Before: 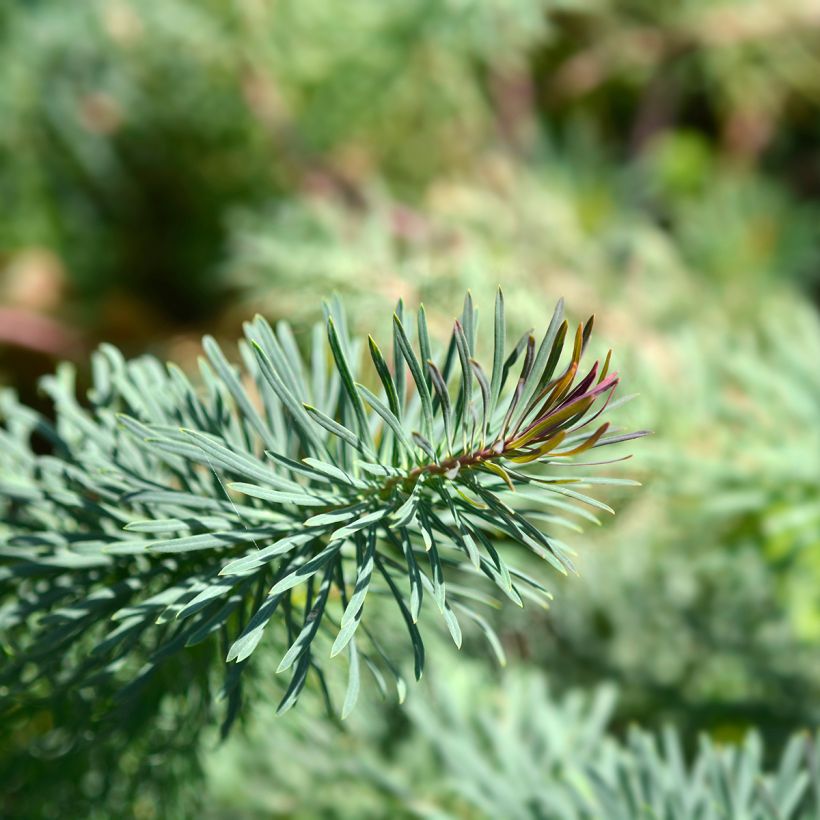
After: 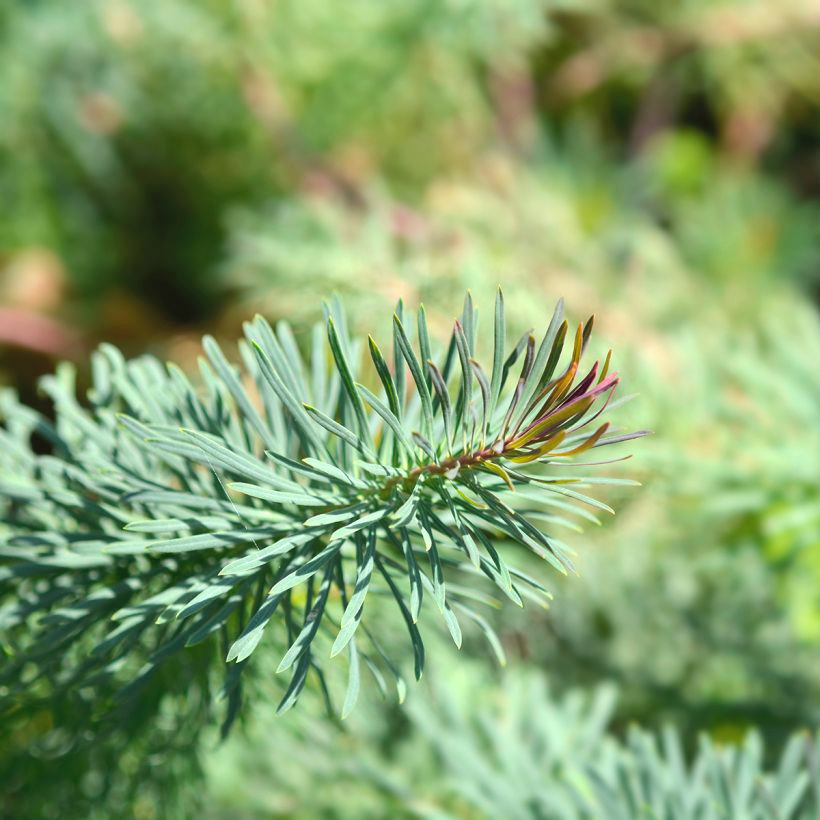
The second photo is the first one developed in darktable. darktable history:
color correction: saturation 1.11
contrast brightness saturation: brightness 0.13
